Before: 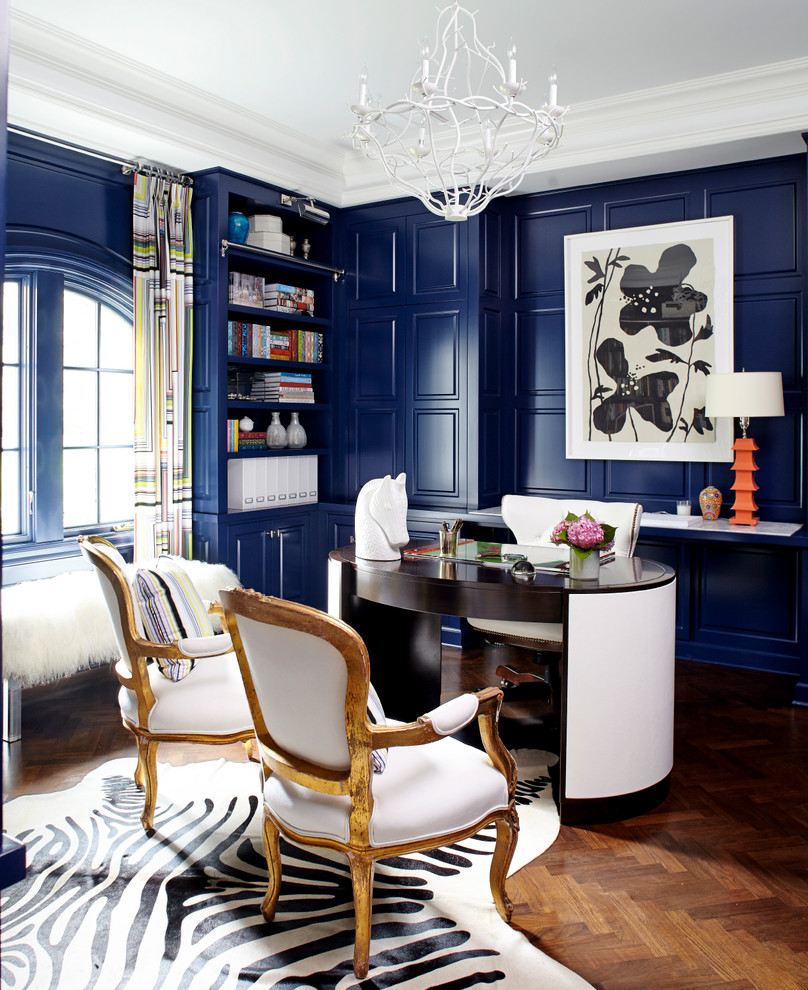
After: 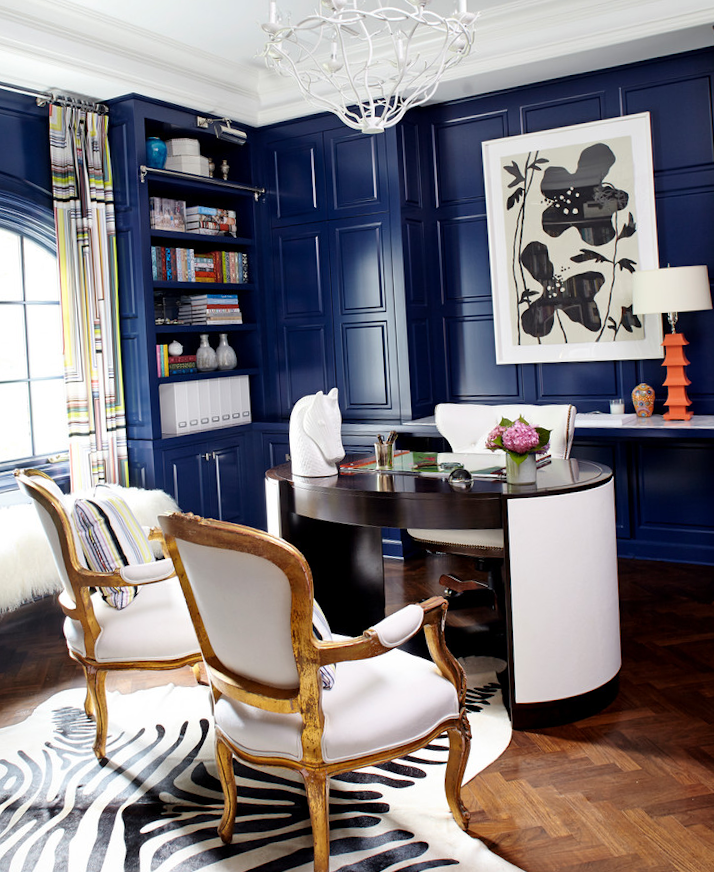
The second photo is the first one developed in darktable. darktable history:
crop and rotate: angle 3.33°, left 5.471%, top 5.721%
